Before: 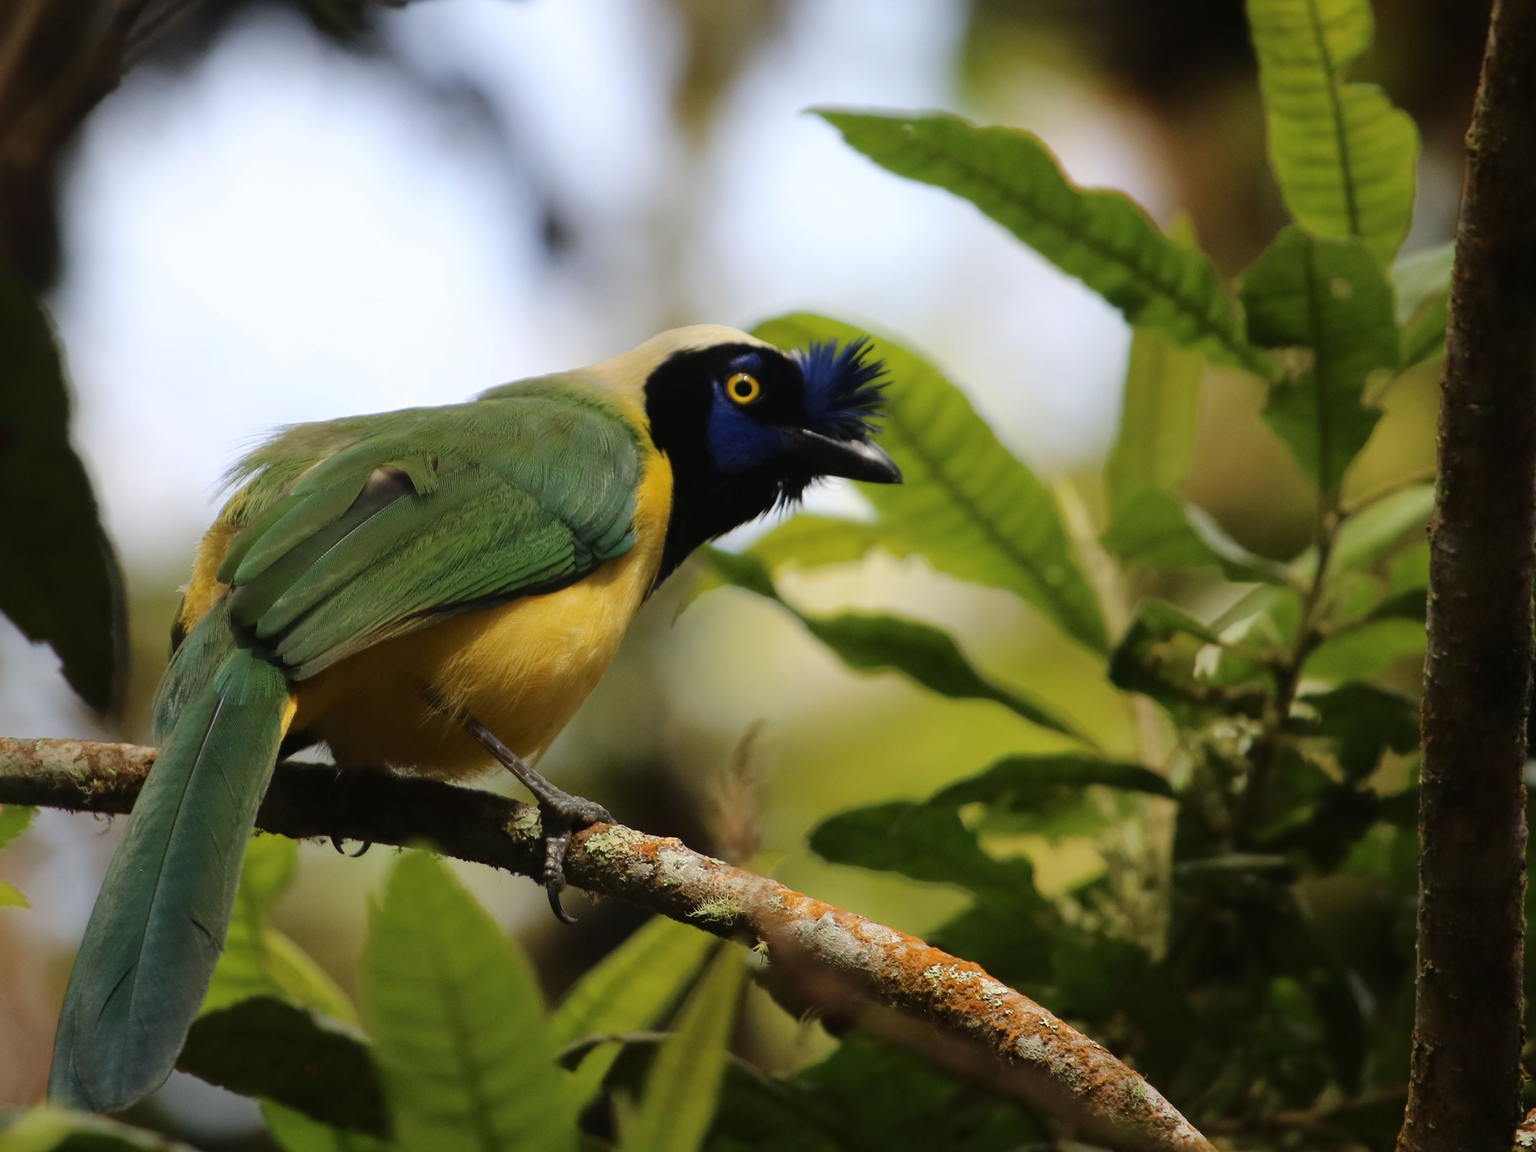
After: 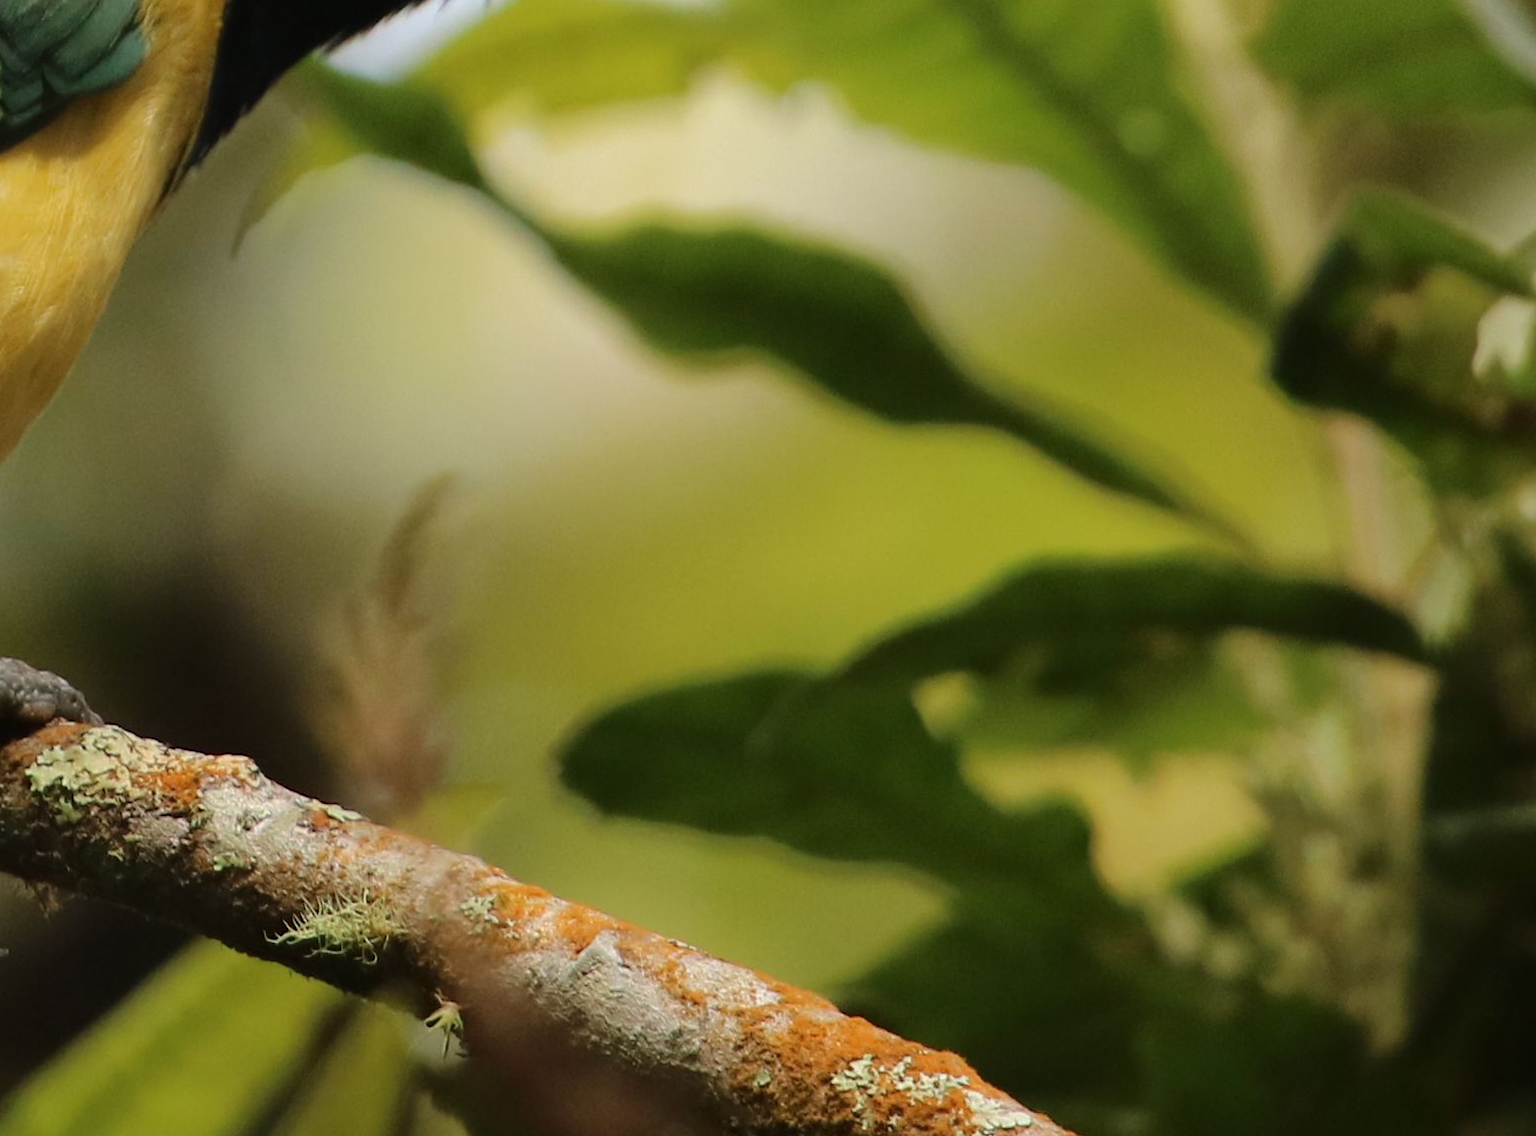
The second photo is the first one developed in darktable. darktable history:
crop: left 37.371%, top 45.126%, right 20.546%, bottom 13.338%
